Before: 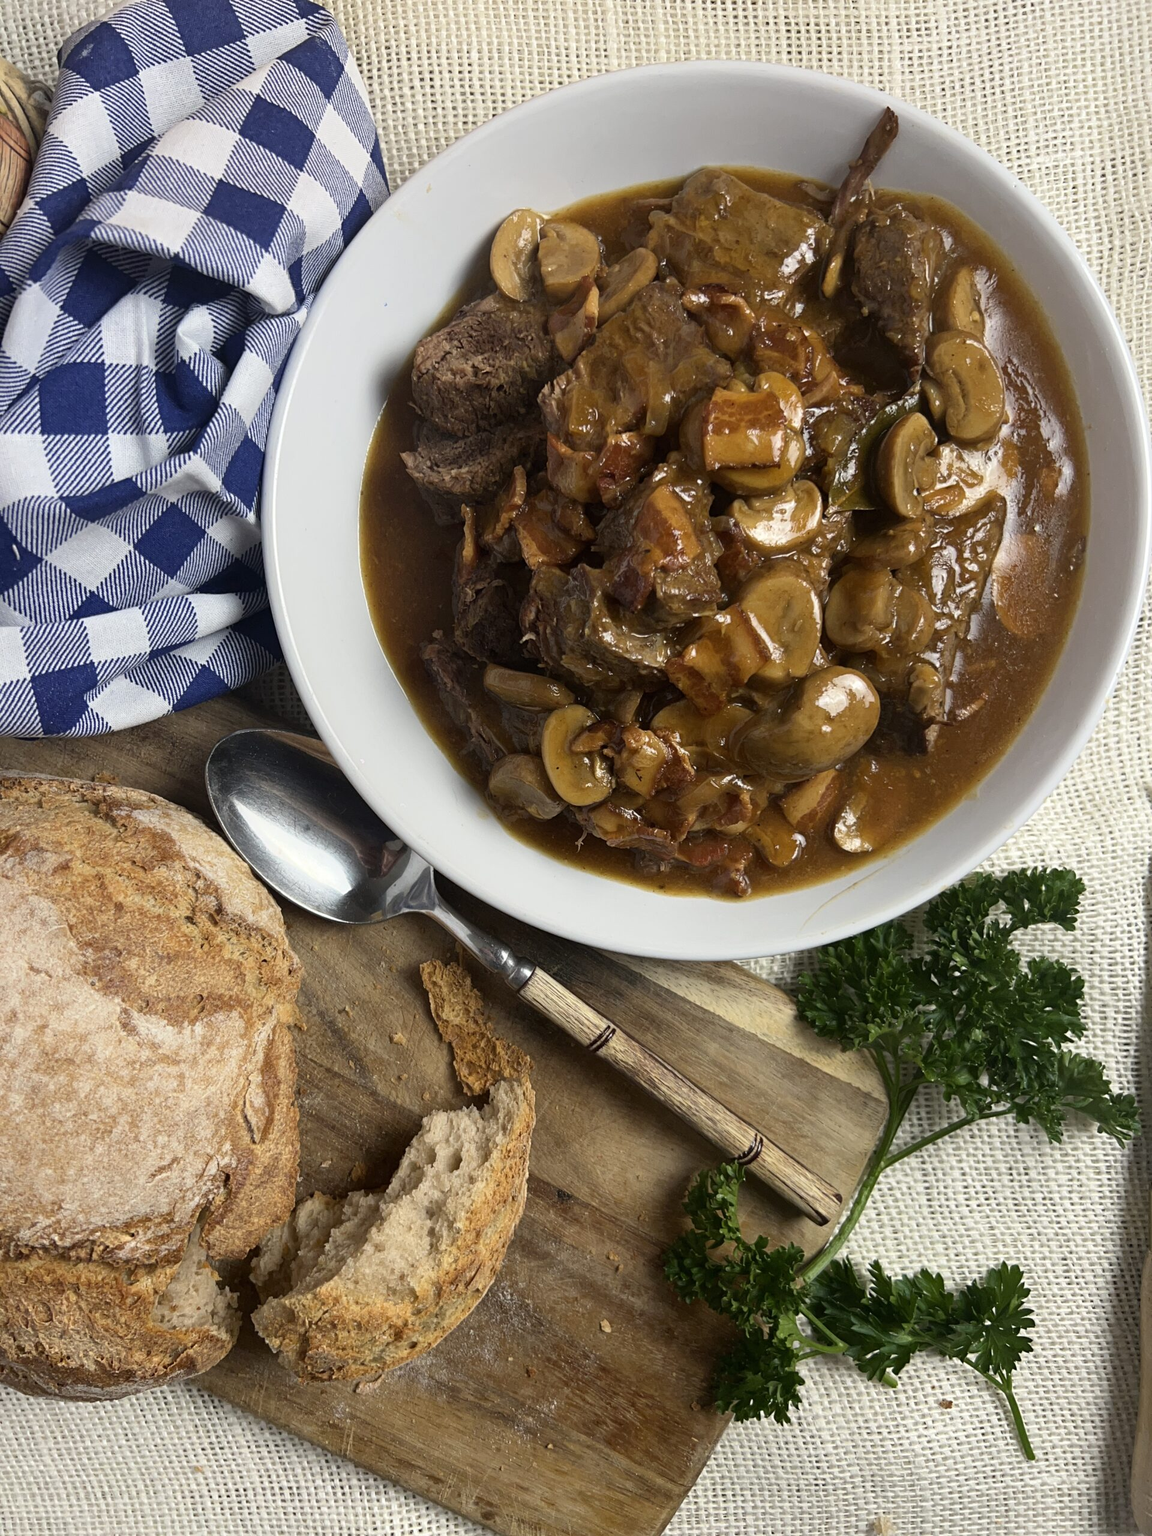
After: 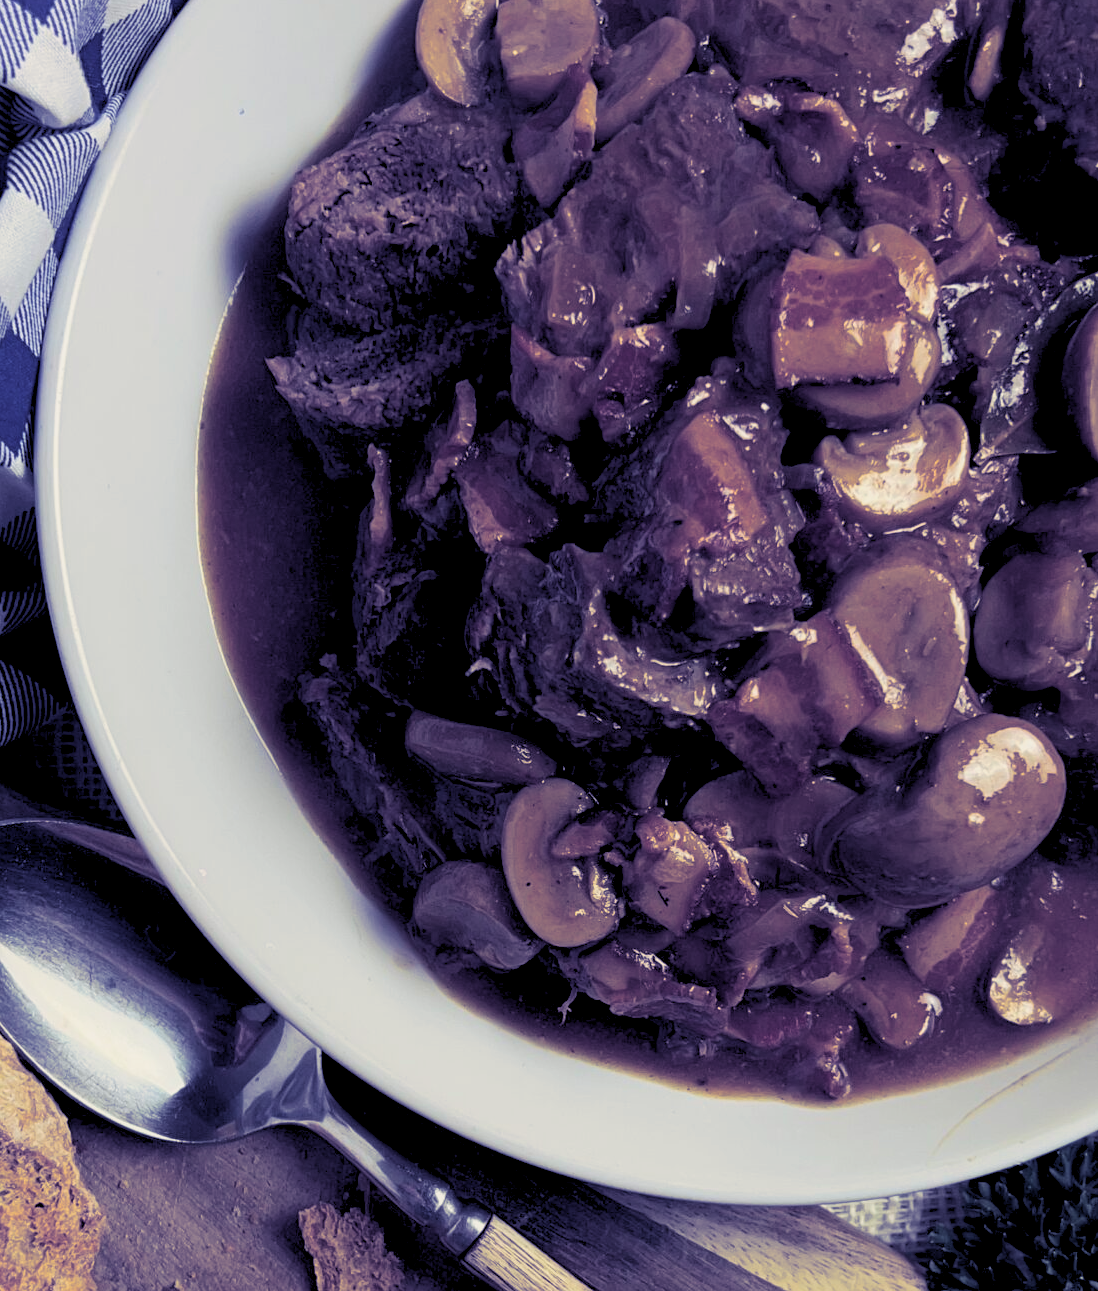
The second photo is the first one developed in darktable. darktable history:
crop: left 20.932%, top 15.471%, right 21.848%, bottom 34.081%
rgb levels: preserve colors sum RGB, levels [[0.038, 0.433, 0.934], [0, 0.5, 1], [0, 0.5, 1]]
split-toning: shadows › hue 242.67°, shadows › saturation 0.733, highlights › hue 45.33°, highlights › saturation 0.667, balance -53.304, compress 21.15%
